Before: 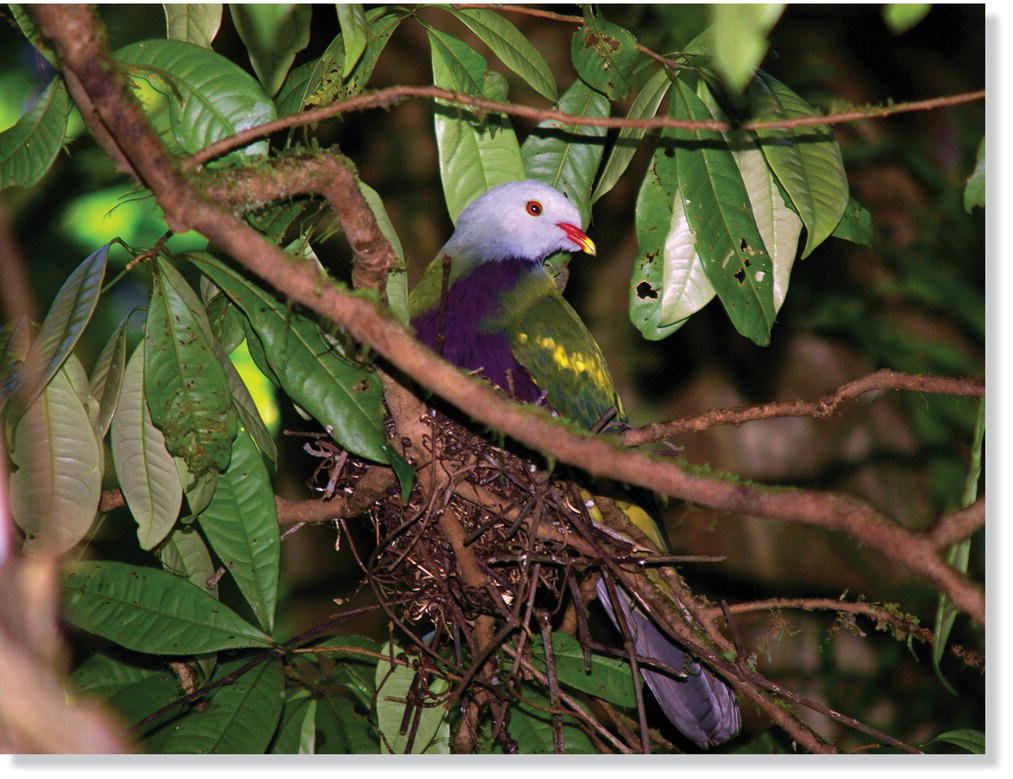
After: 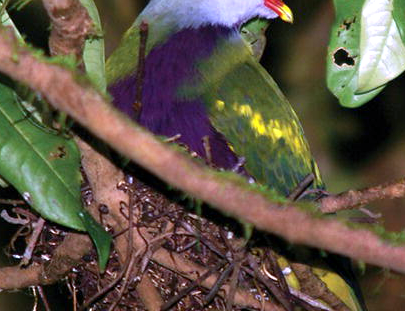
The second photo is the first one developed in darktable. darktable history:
exposure: black level correction 0.001, exposure 0.5 EV, compensate exposure bias true, compensate highlight preservation false
white balance: red 0.931, blue 1.11
crop: left 30%, top 30%, right 30%, bottom 30%
